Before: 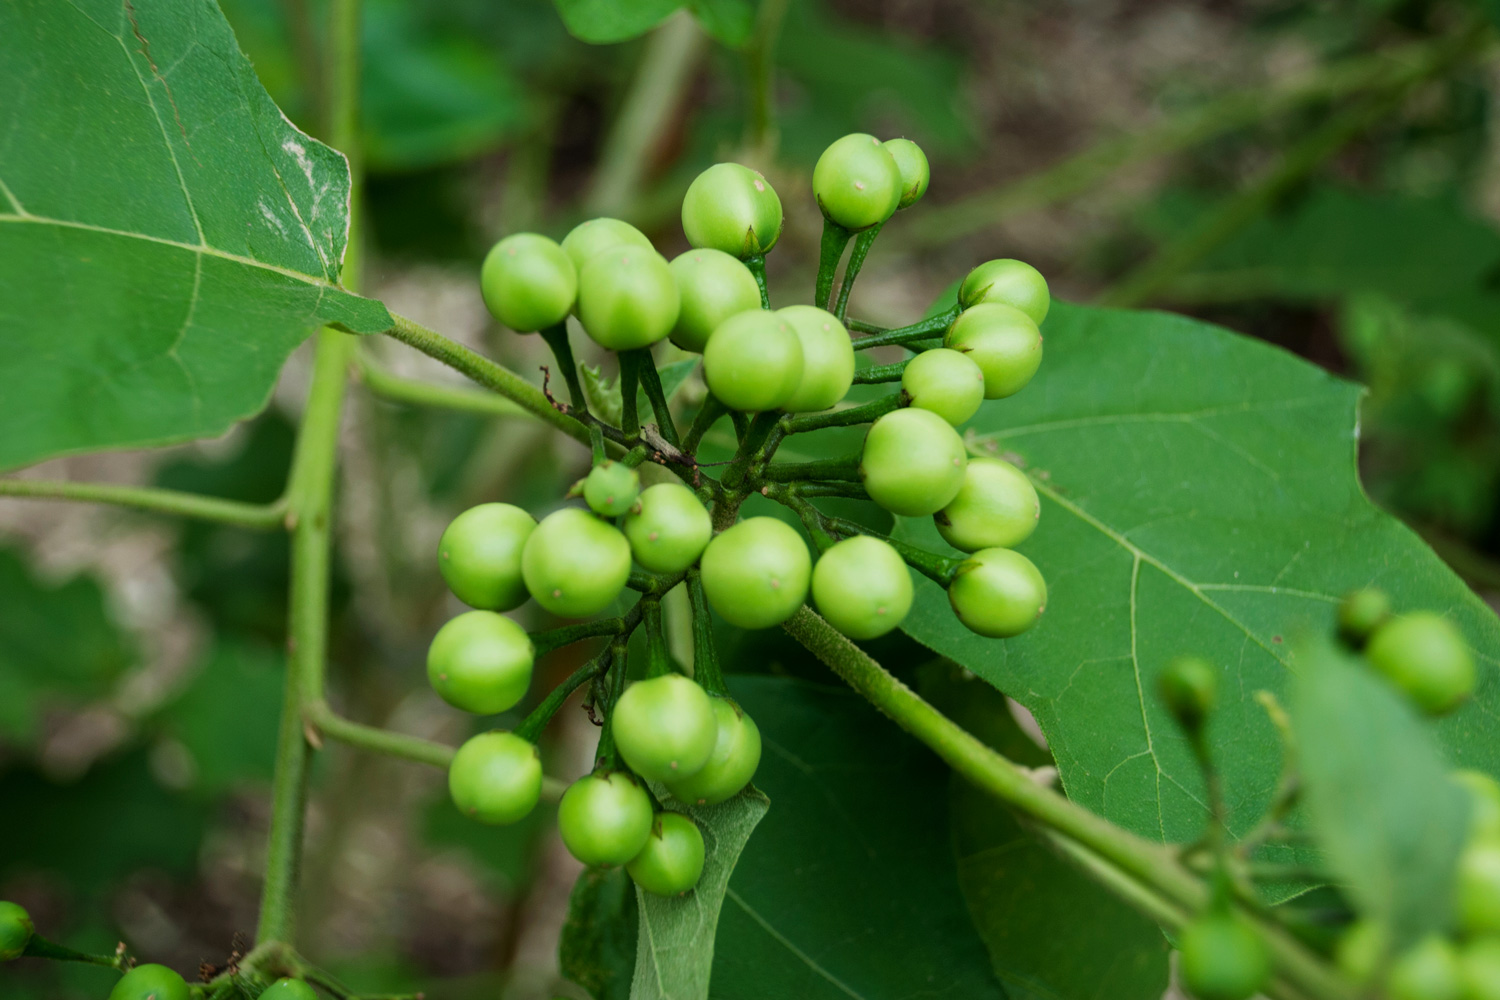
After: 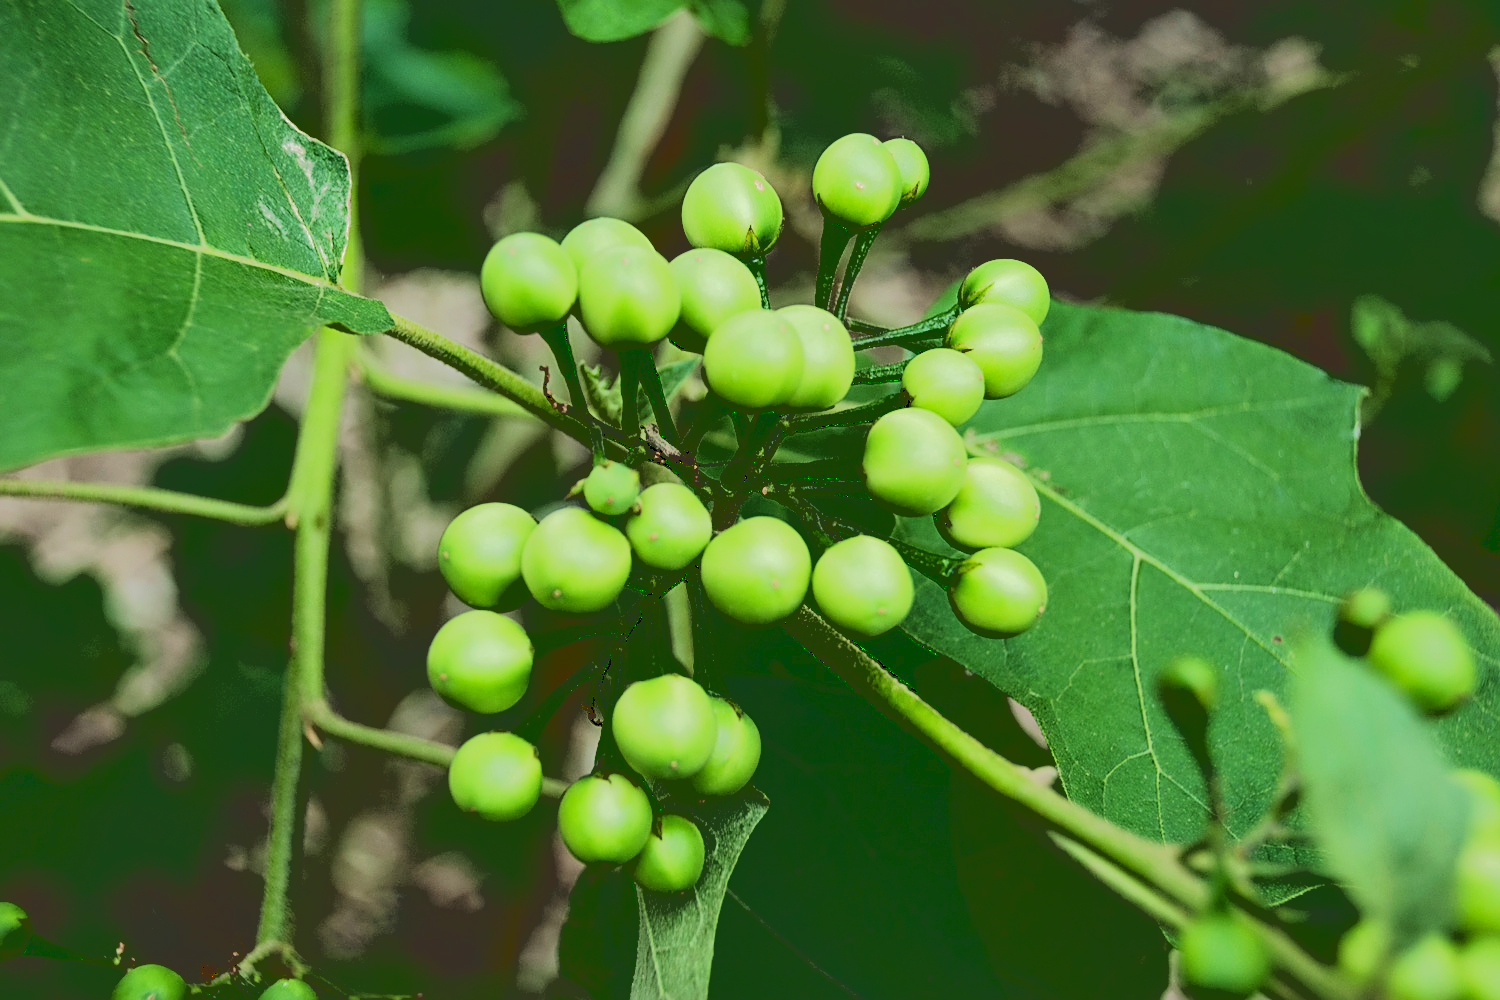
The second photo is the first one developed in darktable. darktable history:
sharpen: on, module defaults
base curve: curves: ch0 [(0.065, 0.026) (0.236, 0.358) (0.53, 0.546) (0.777, 0.841) (0.924, 0.992)], preserve colors average RGB
shadows and highlights: shadows 29.32, highlights -29.32, low approximation 0.01, soften with gaussian
